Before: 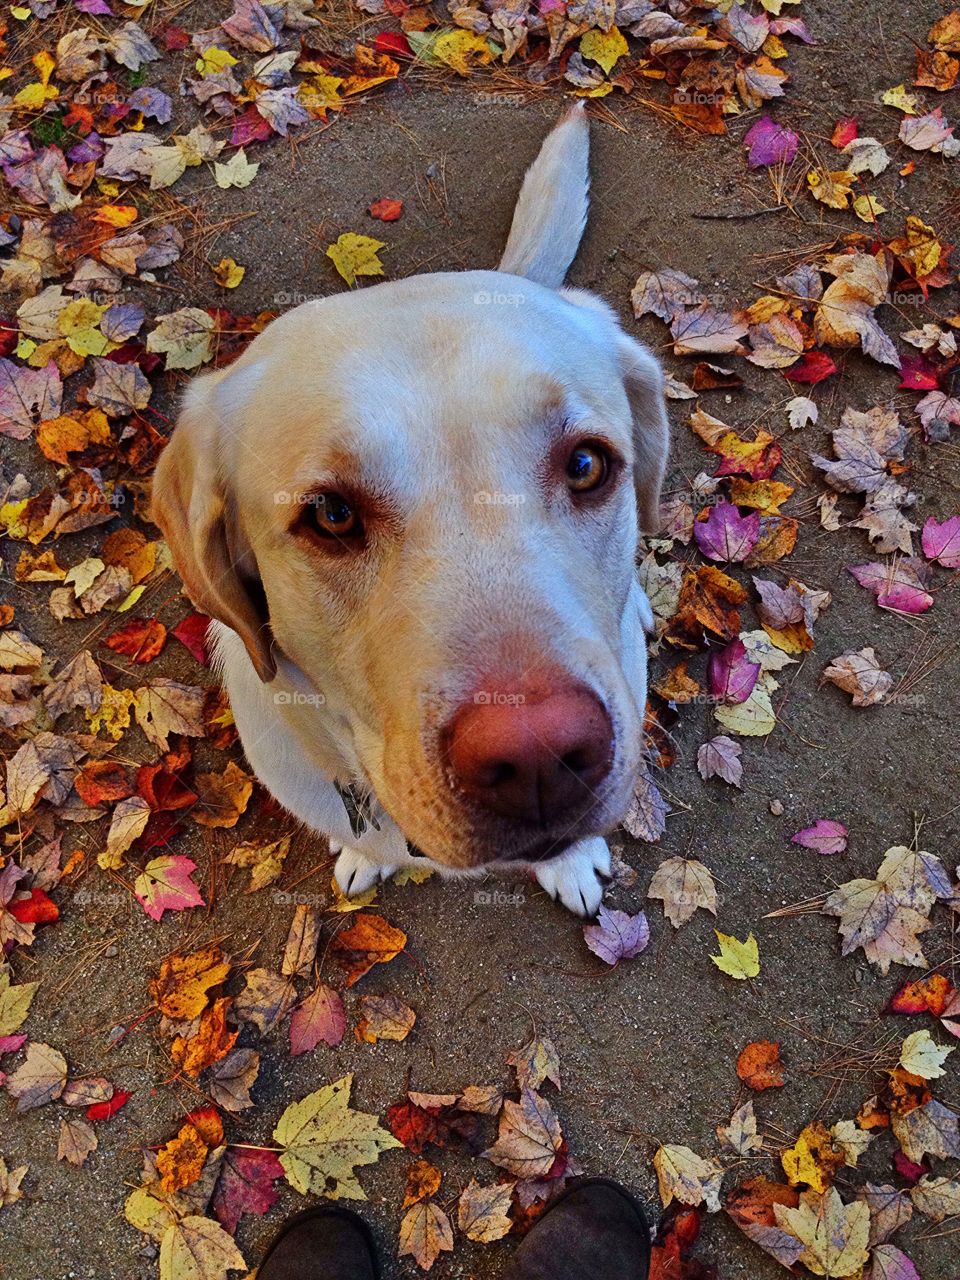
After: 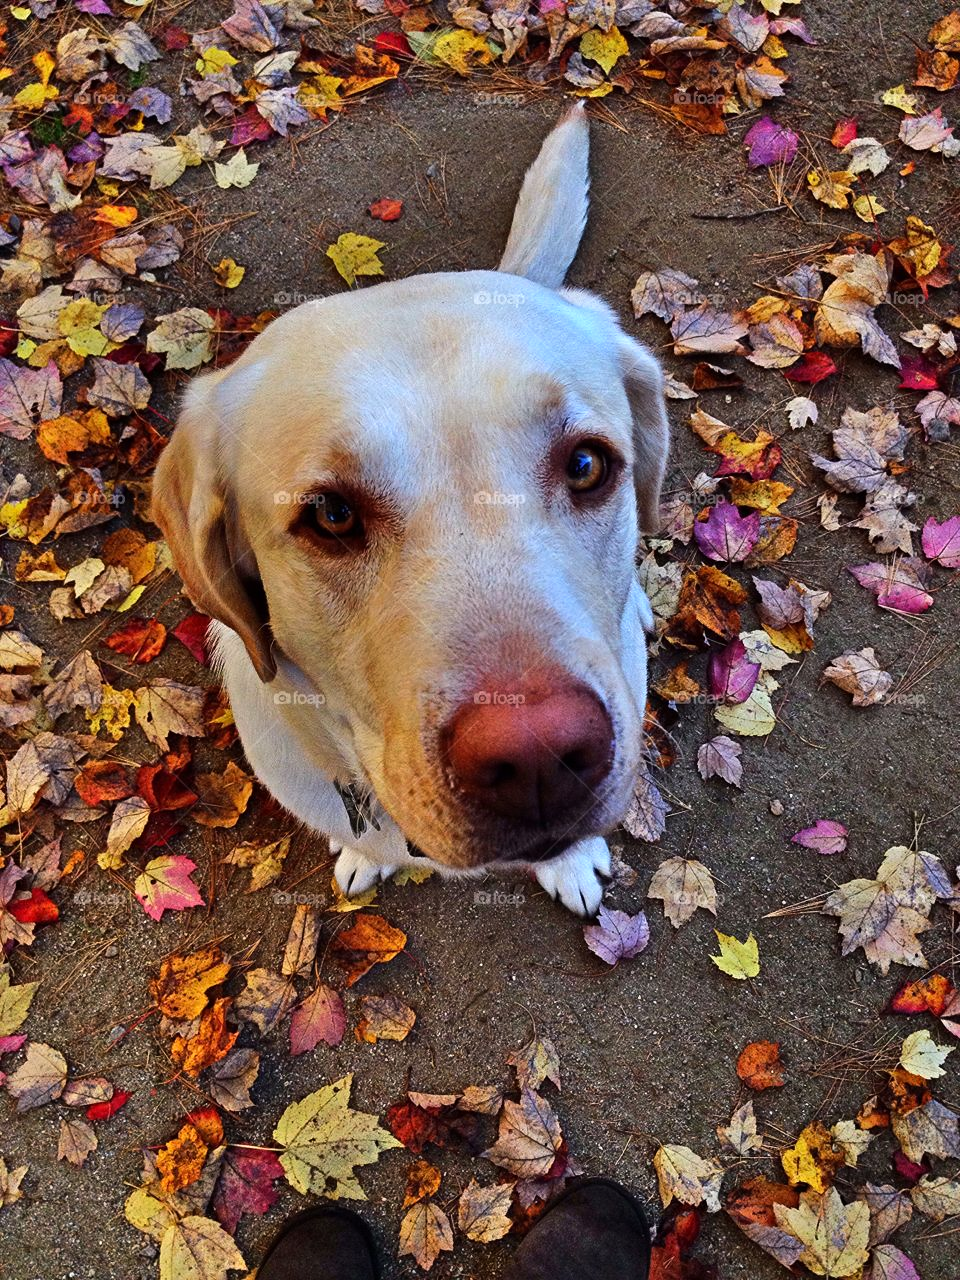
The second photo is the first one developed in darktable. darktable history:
tone equalizer: -8 EV -0.439 EV, -7 EV -0.381 EV, -6 EV -0.321 EV, -5 EV -0.209 EV, -3 EV 0.193 EV, -2 EV 0.327 EV, -1 EV 0.406 EV, +0 EV 0.407 EV, edges refinement/feathering 500, mask exposure compensation -1.57 EV, preserve details no
